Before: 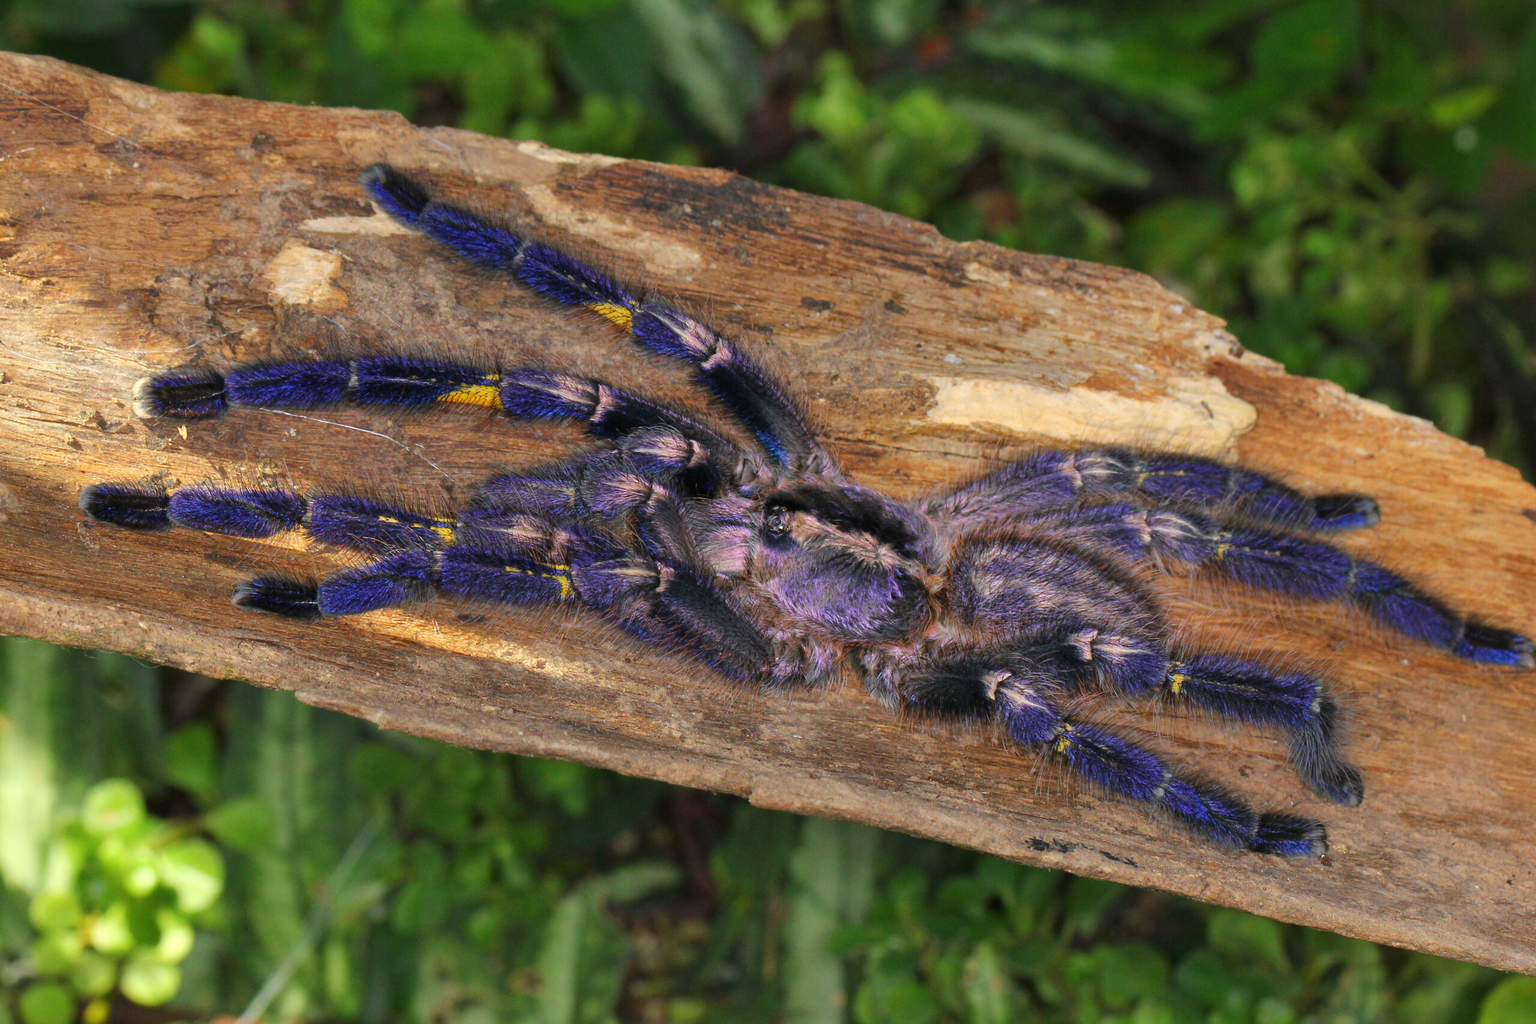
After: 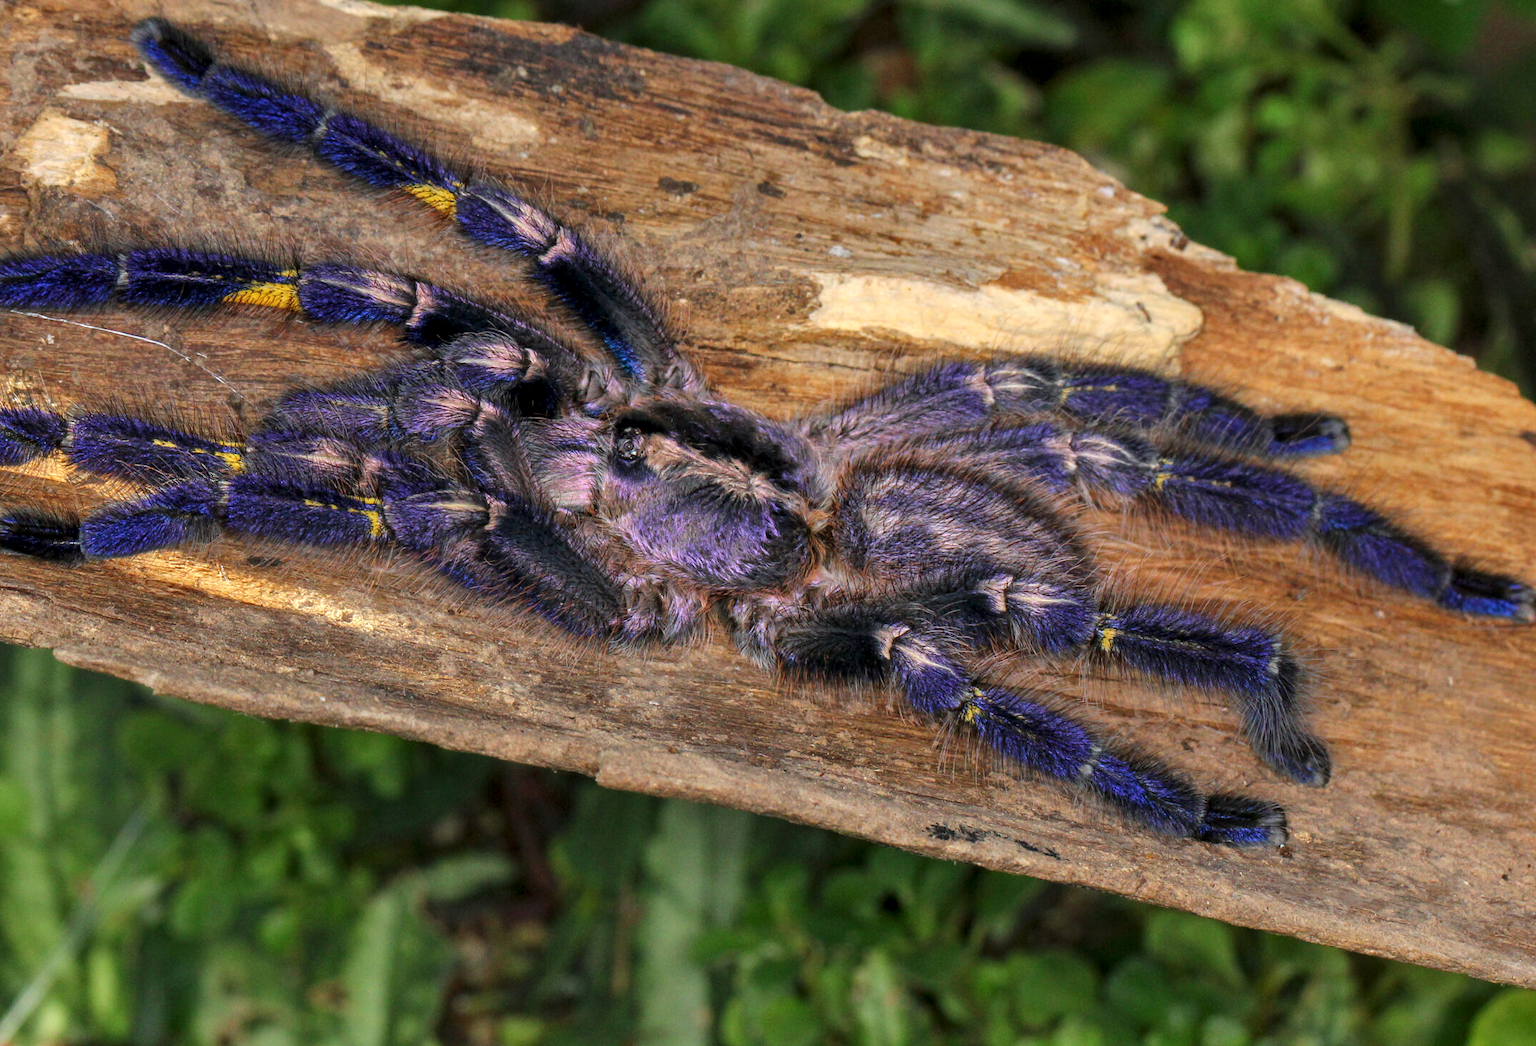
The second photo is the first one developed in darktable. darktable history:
local contrast: detail 130%
crop: left 16.338%, top 14.572%
